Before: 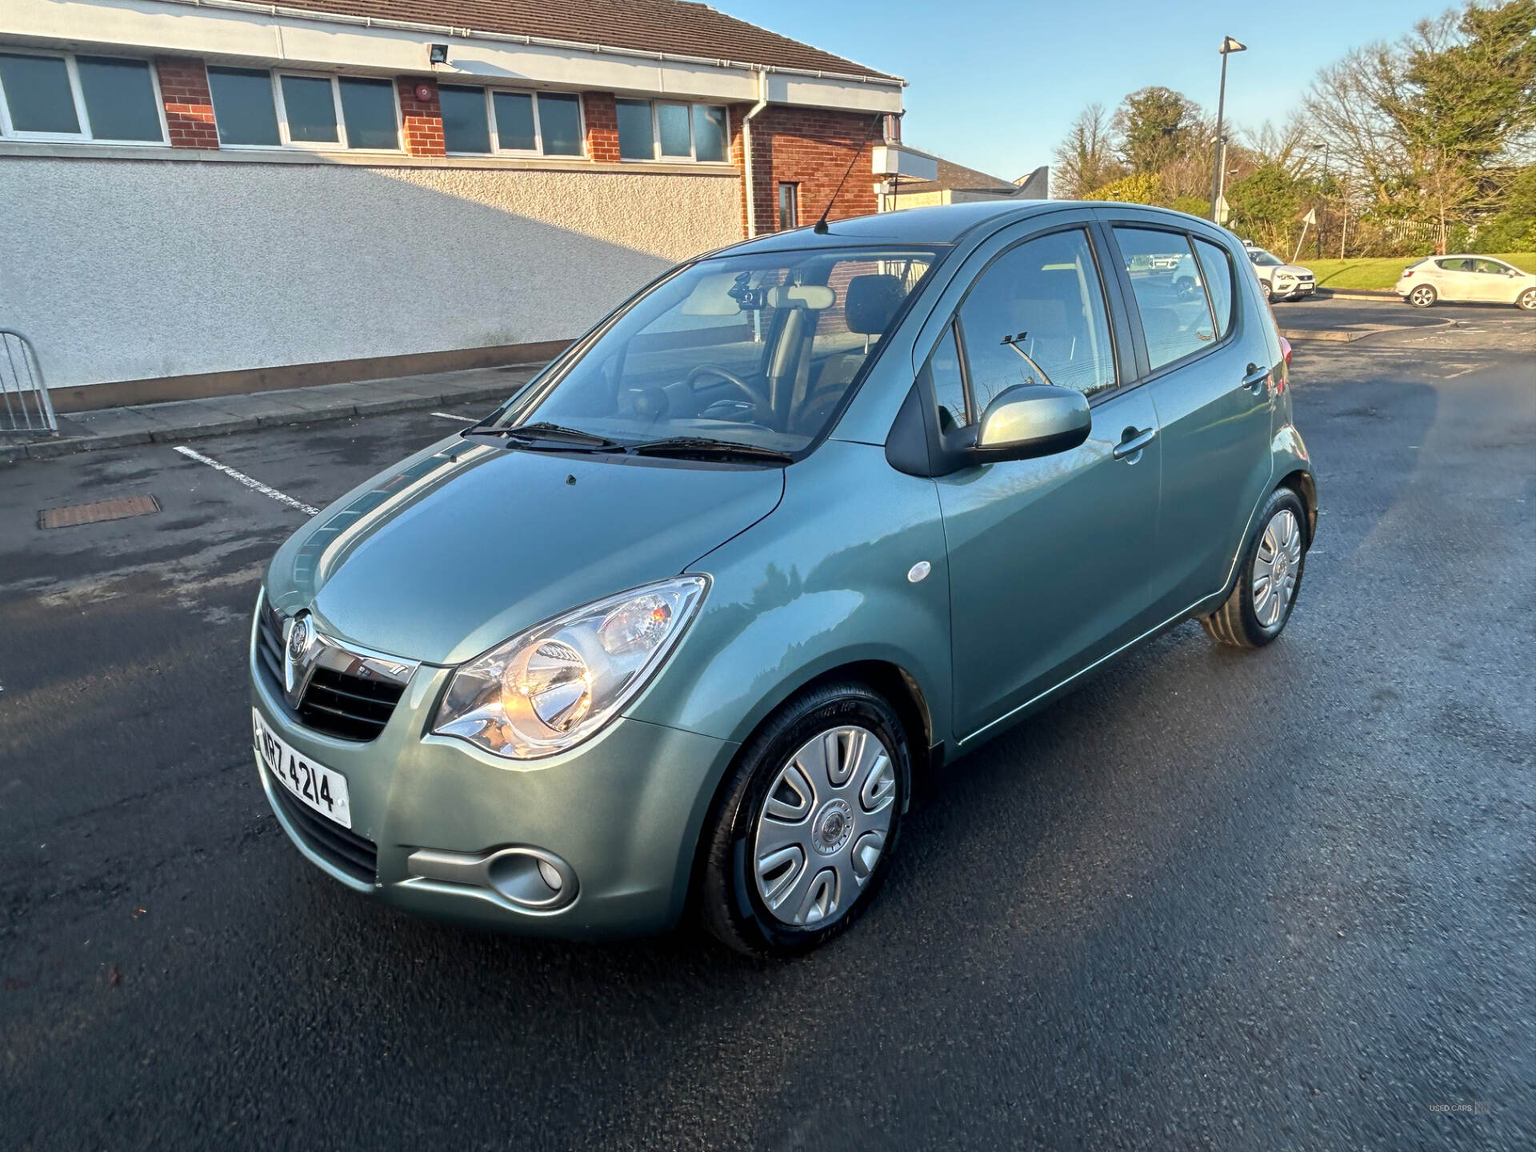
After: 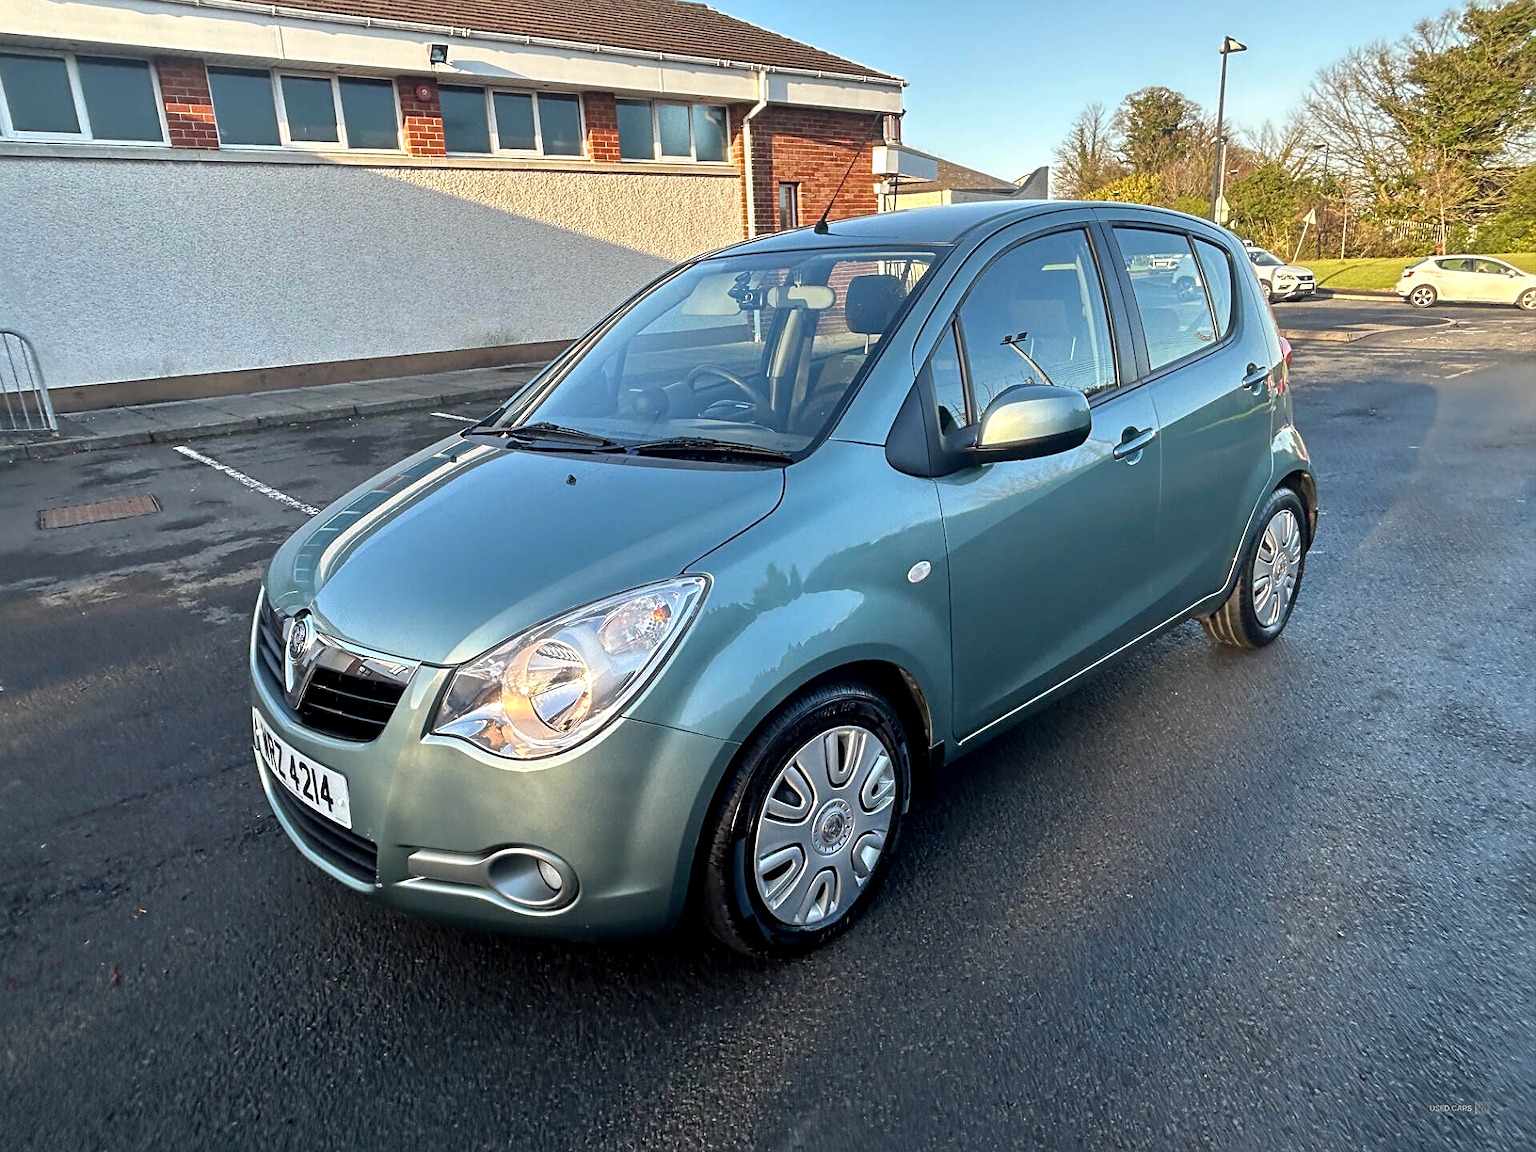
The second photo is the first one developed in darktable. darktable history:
shadows and highlights: shadows 37.76, highlights -27.51, soften with gaussian
exposure: black level correction 0.001, exposure 0.144 EV, compensate highlight preservation false
sharpen: on, module defaults
